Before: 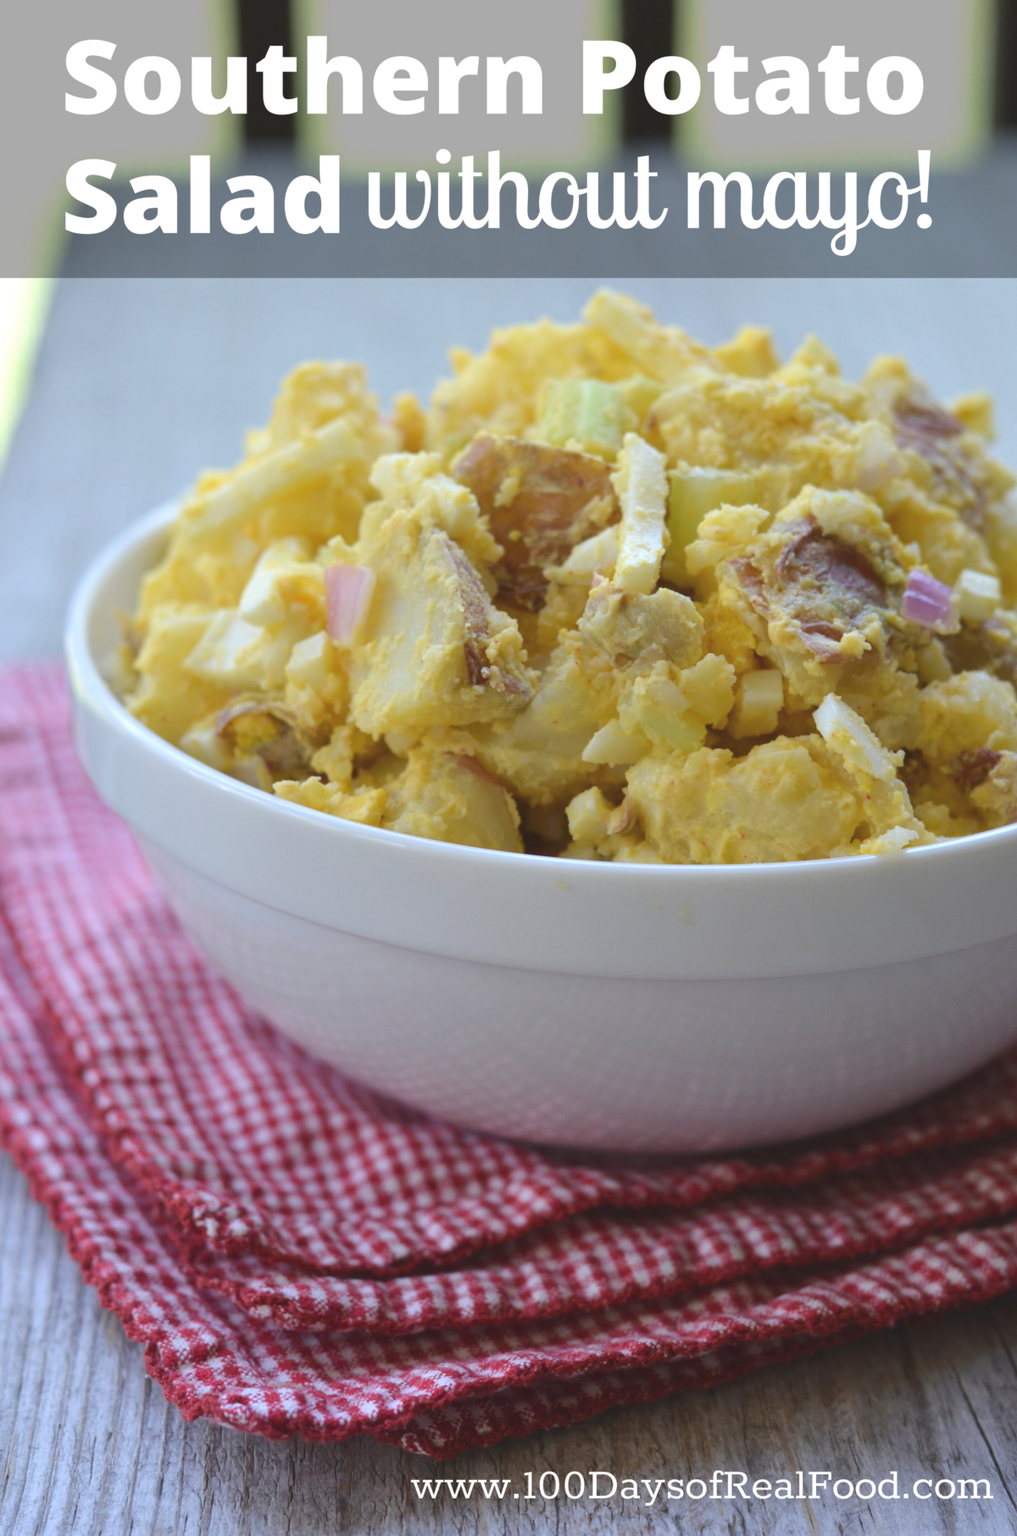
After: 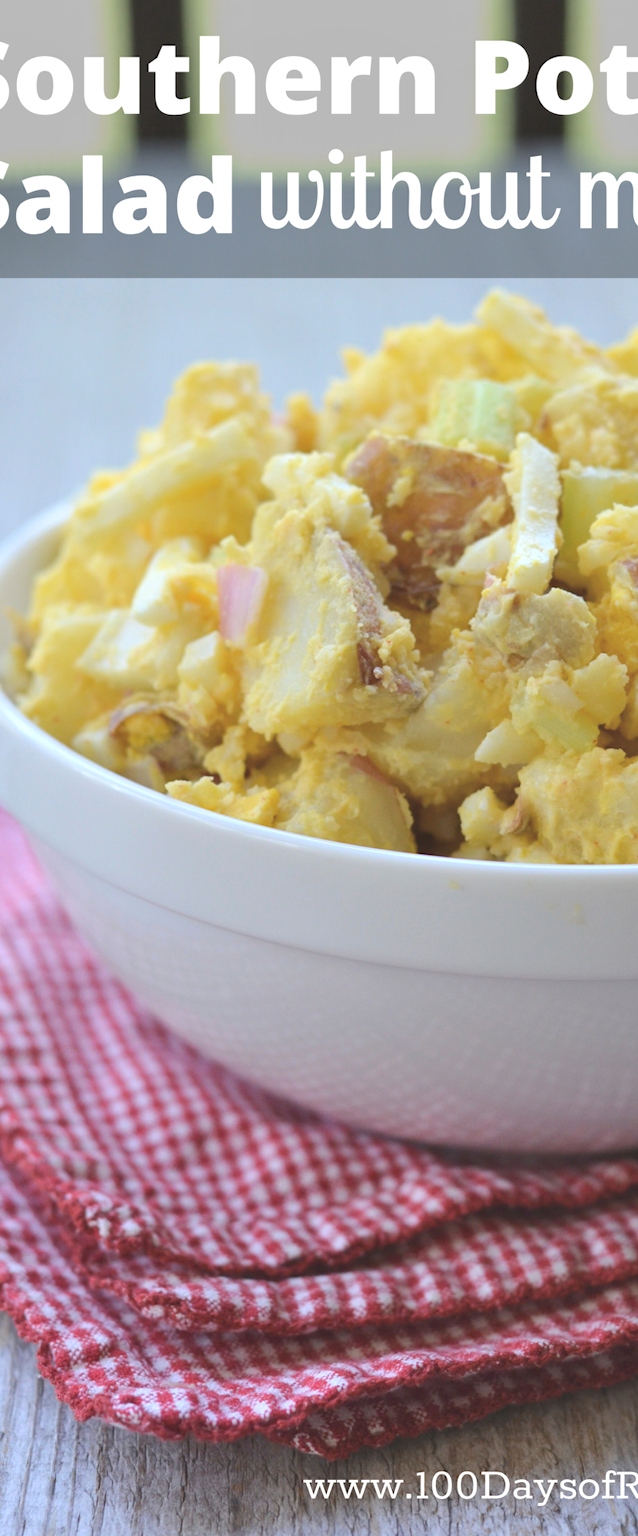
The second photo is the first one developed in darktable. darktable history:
contrast brightness saturation: brightness 0.15
contrast equalizer: octaves 7, y [[0.524 ×6], [0.512 ×6], [0.379 ×6], [0 ×6], [0 ×6]]
crop: left 10.644%, right 26.528%
